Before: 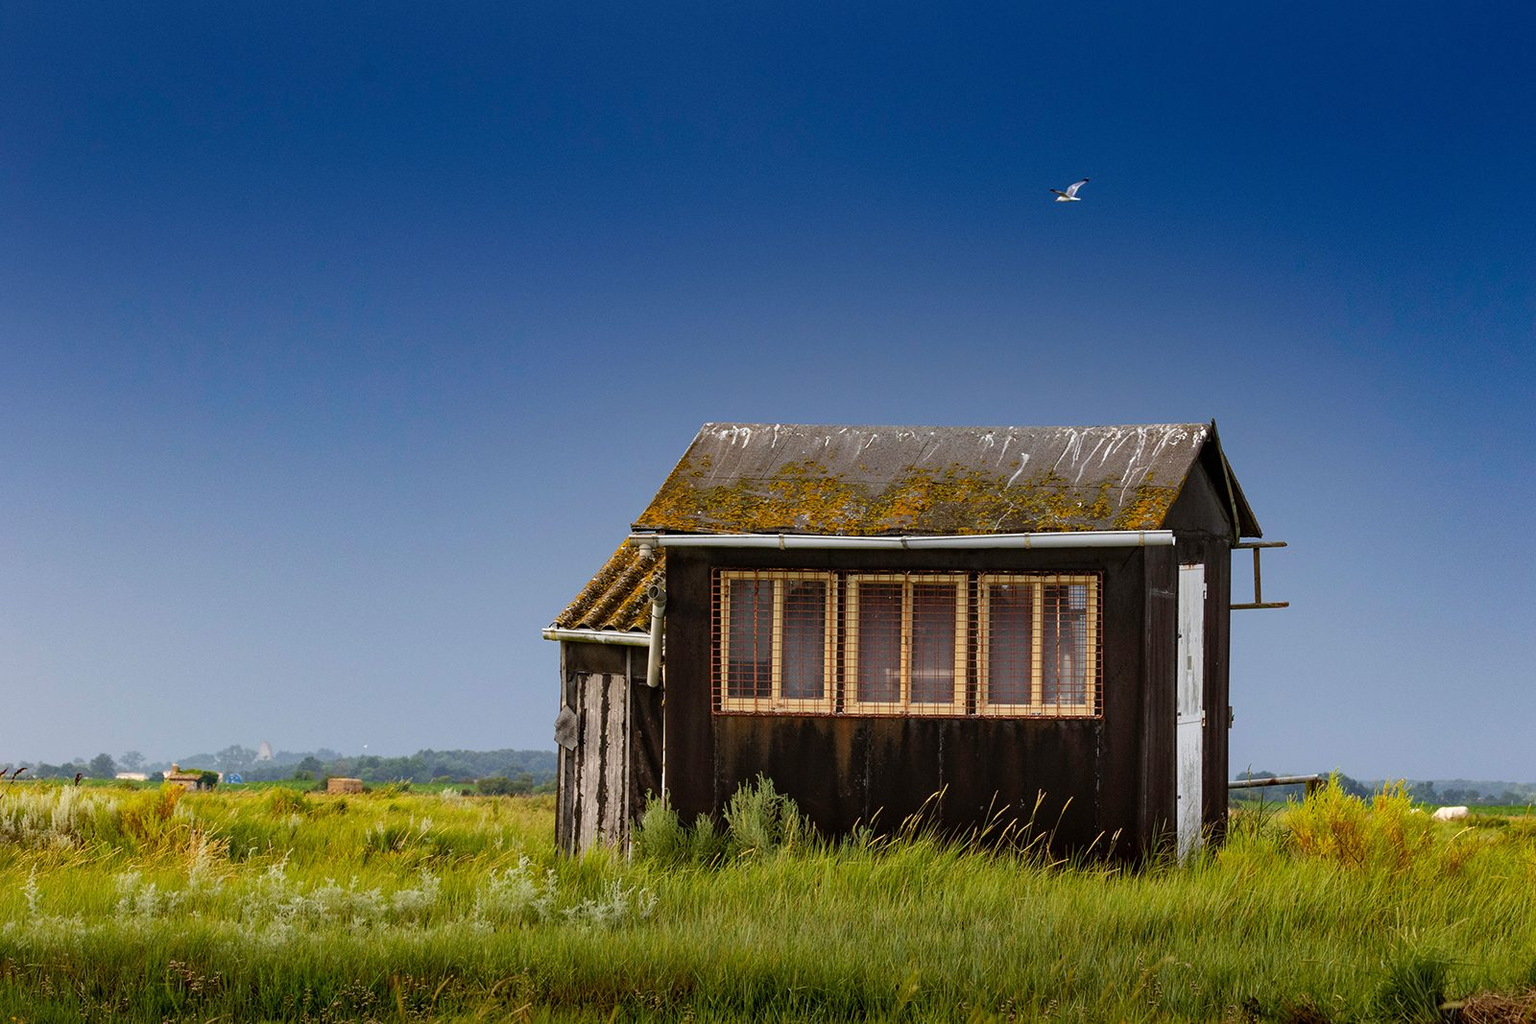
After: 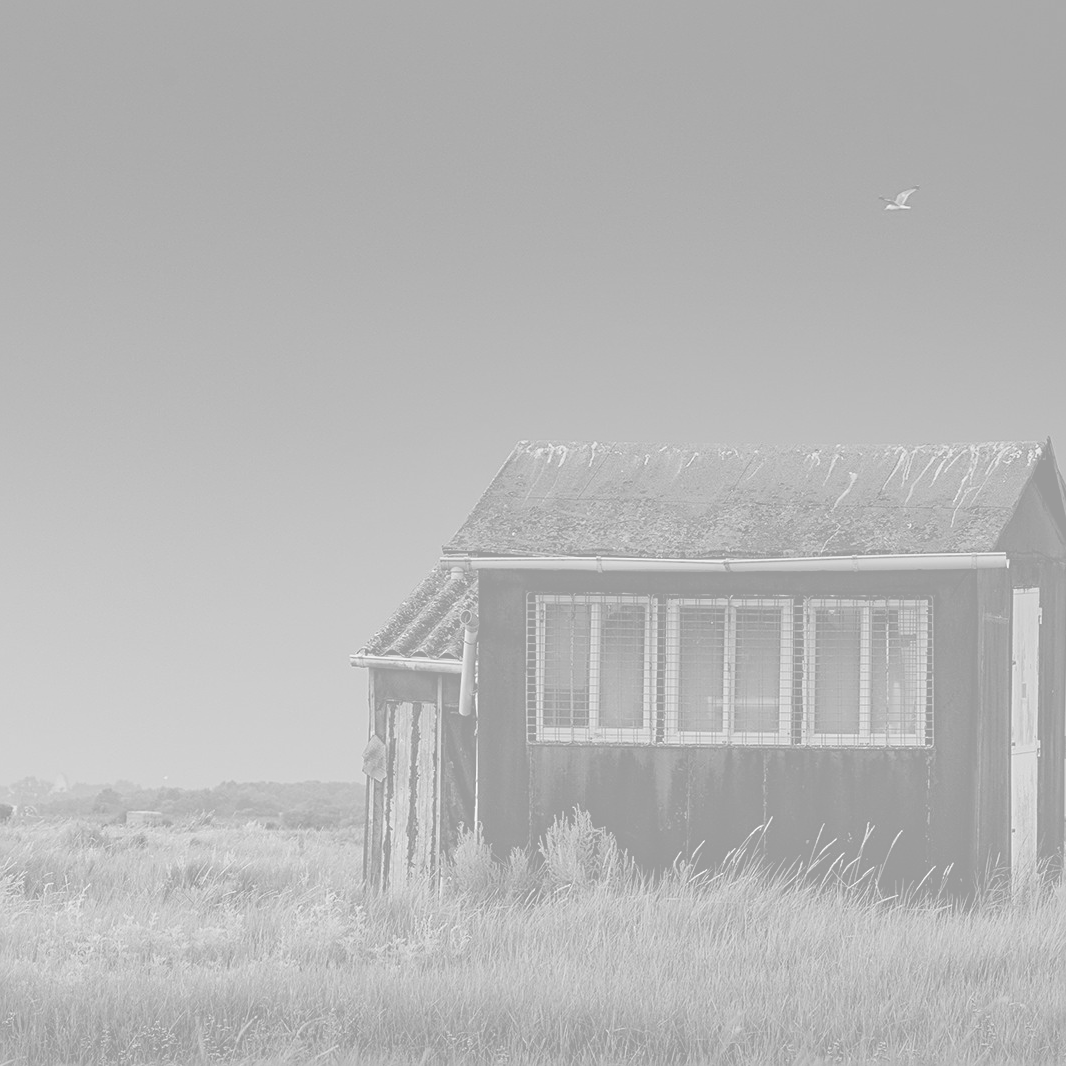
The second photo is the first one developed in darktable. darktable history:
crop and rotate: left 13.537%, right 19.796%
exposure: exposure 0.3 EV, compensate highlight preservation false
graduated density: rotation 5.63°, offset 76.9
sharpen: on, module defaults
colorize: hue 331.2°, saturation 75%, source mix 30.28%, lightness 70.52%, version 1
local contrast: mode bilateral grid, contrast 20, coarseness 50, detail 132%, midtone range 0.2
contrast brightness saturation: contrast 0.01, saturation -0.05
monochrome: a -35.87, b 49.73, size 1.7
